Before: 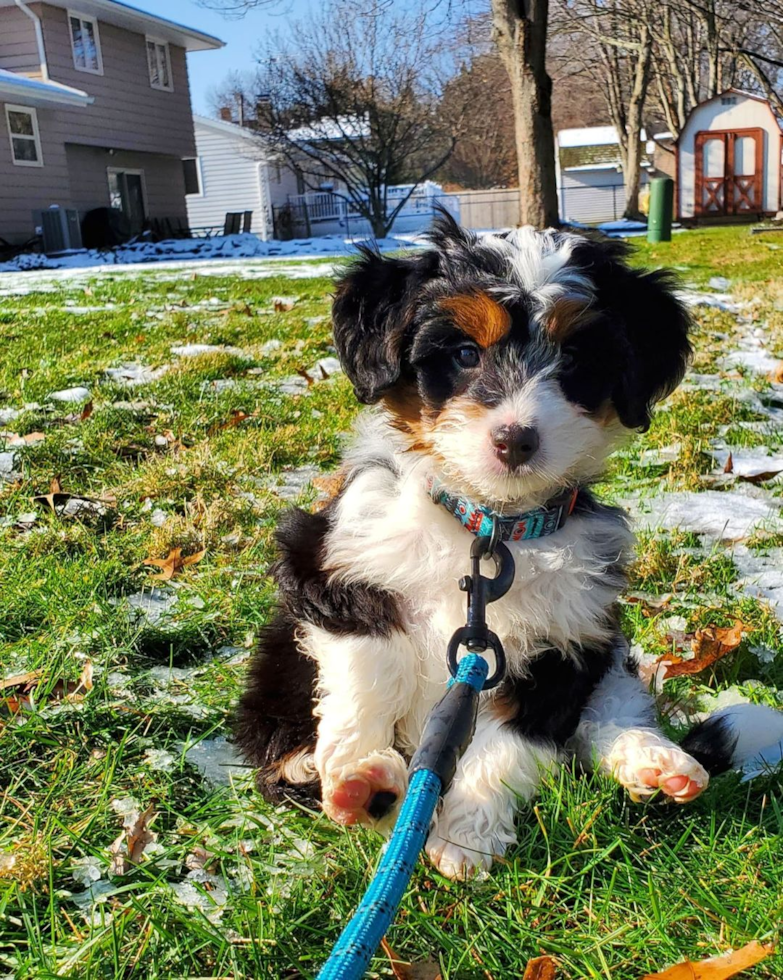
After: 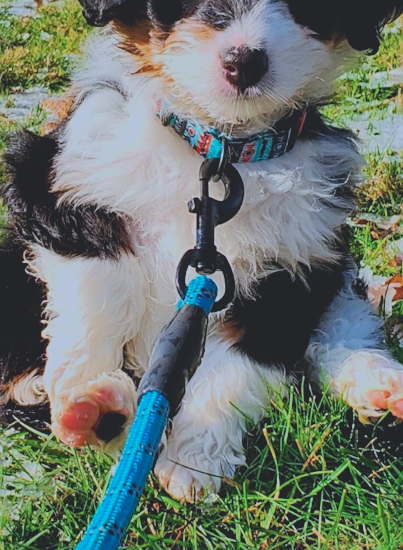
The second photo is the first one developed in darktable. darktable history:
crop: left 34.684%, top 38.607%, right 13.831%, bottom 5.202%
sharpen: radius 2.48, amount 0.324
filmic rgb: black relative exposure -7.49 EV, white relative exposure 4.99 EV, hardness 3.34, contrast 1.298, color science v6 (2022), iterations of high-quality reconstruction 0
color correction: highlights a* -1.95, highlights b* -18.56
contrast brightness saturation: contrast -0.287
